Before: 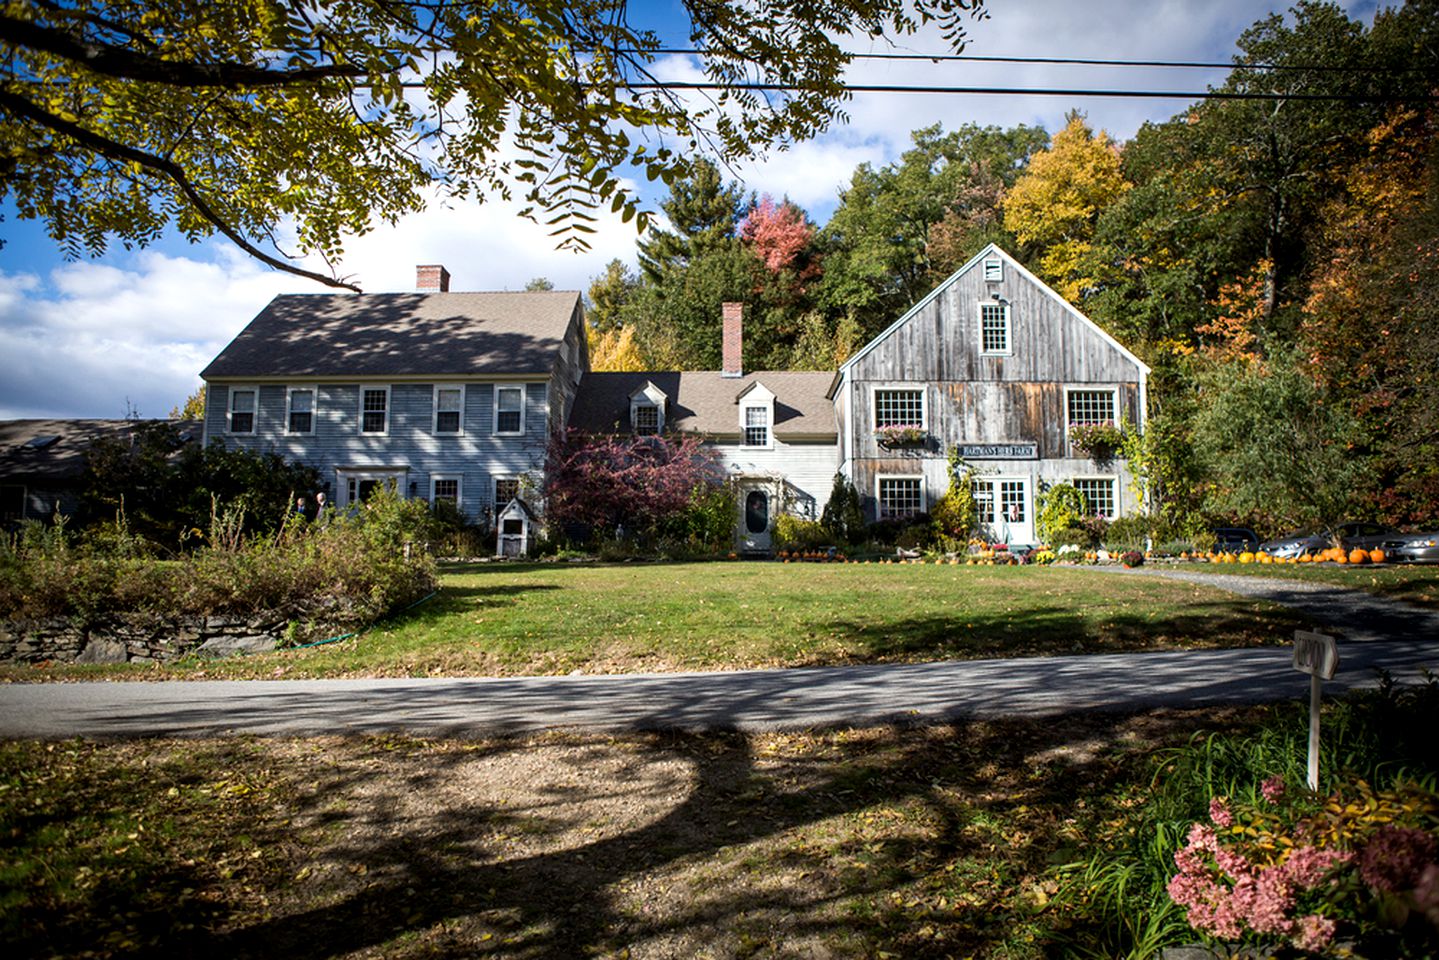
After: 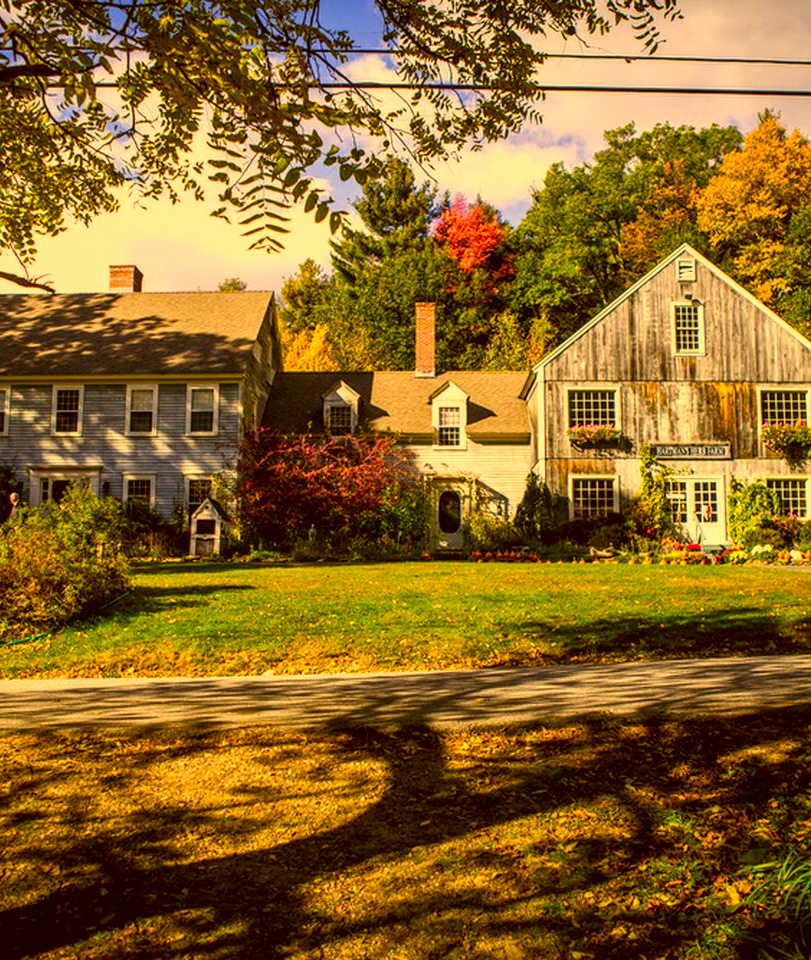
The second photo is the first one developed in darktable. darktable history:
crop: left 21.367%, right 22.253%
local contrast: on, module defaults
color correction: highlights a* 10.41, highlights b* 30.78, shadows a* 2.82, shadows b* 17.06, saturation 1.75
